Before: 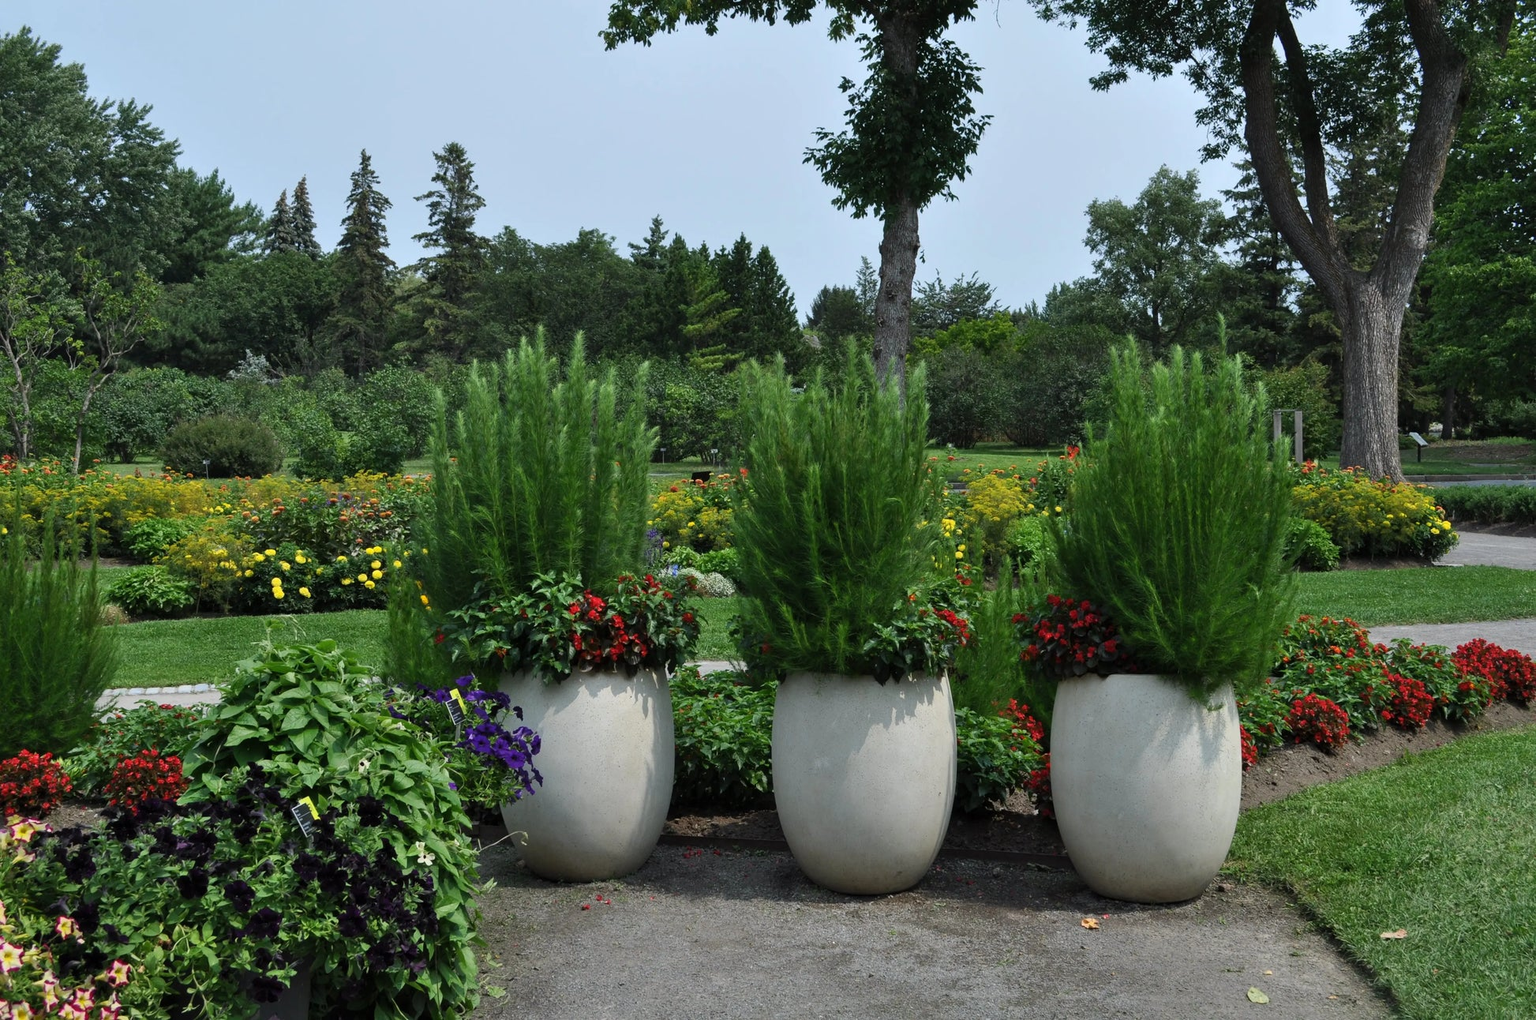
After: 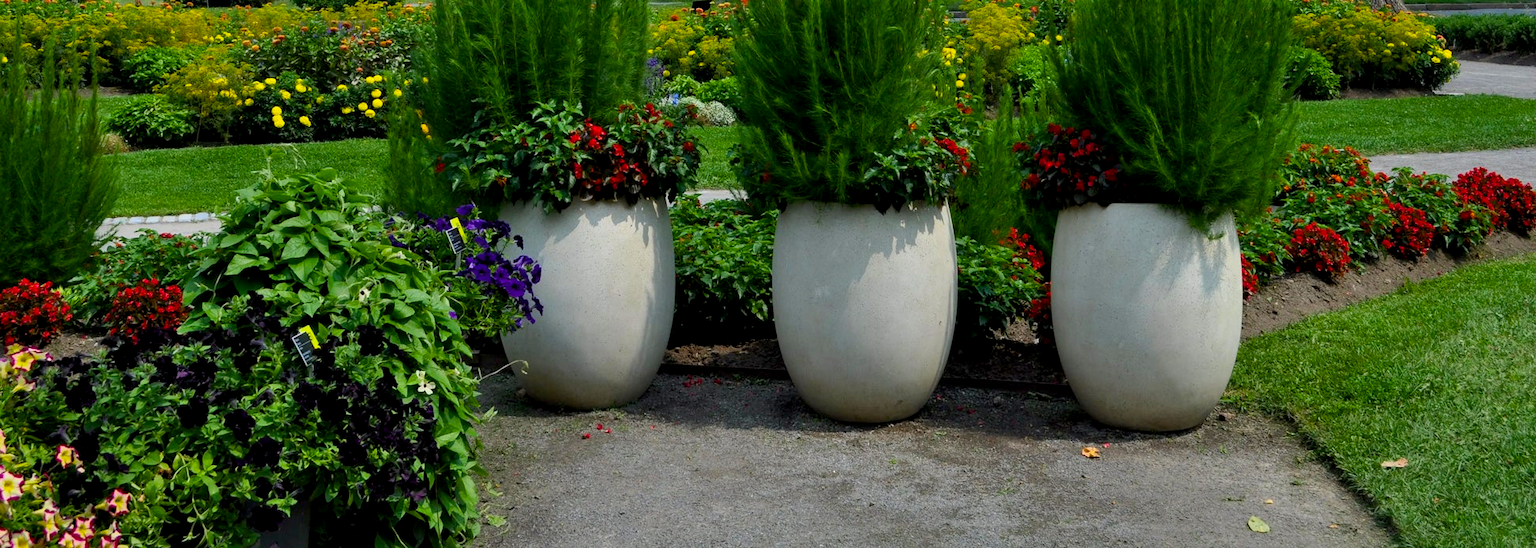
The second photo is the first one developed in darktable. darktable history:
crop and rotate: top 46.237%
exposure: black level correction 0.007, compensate highlight preservation false
color balance rgb: perceptual saturation grading › global saturation 30%, global vibrance 20%
